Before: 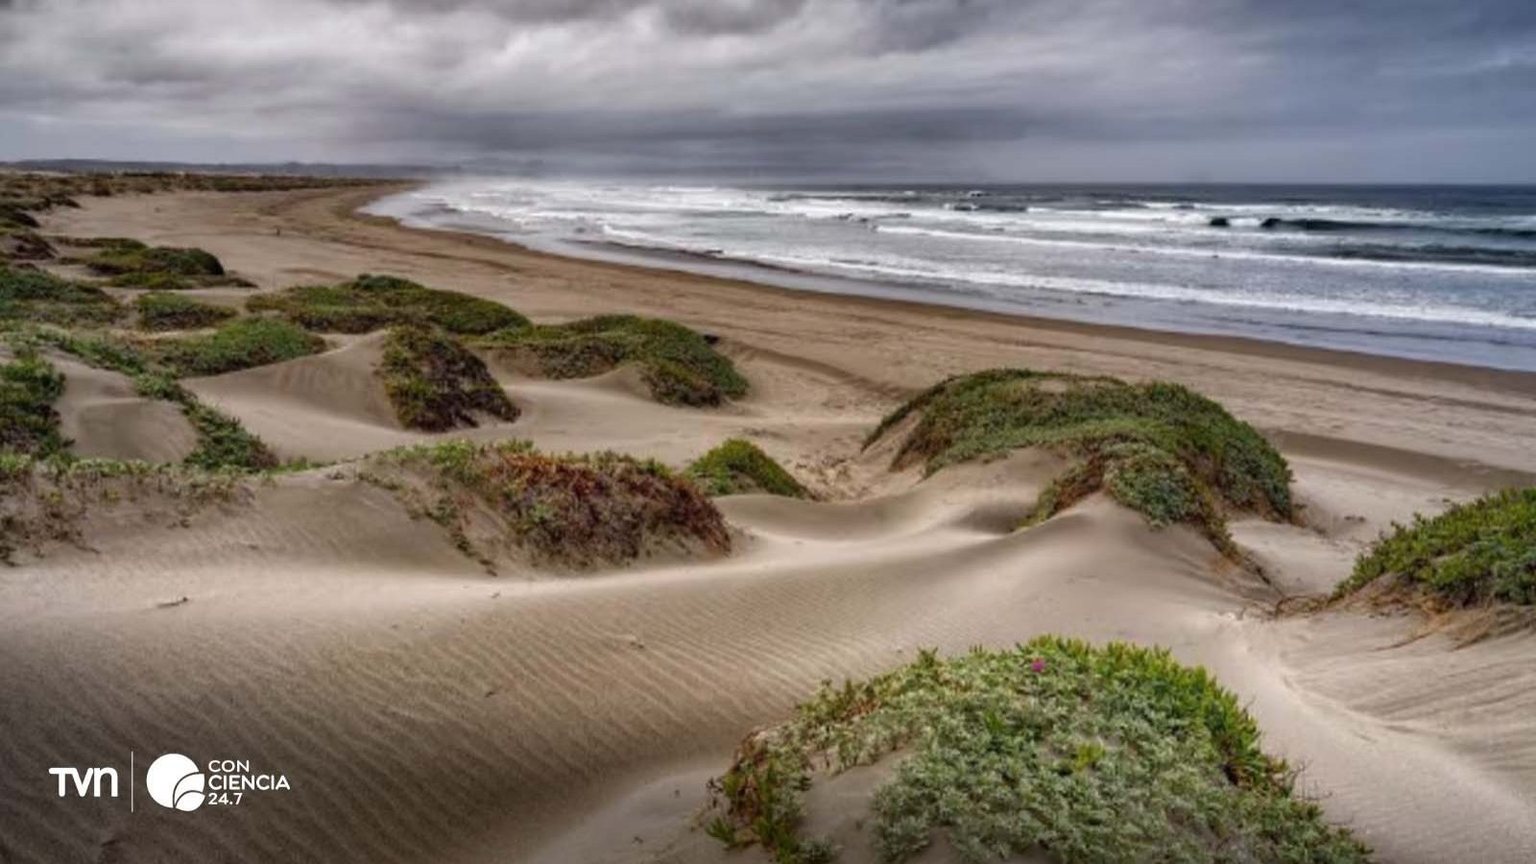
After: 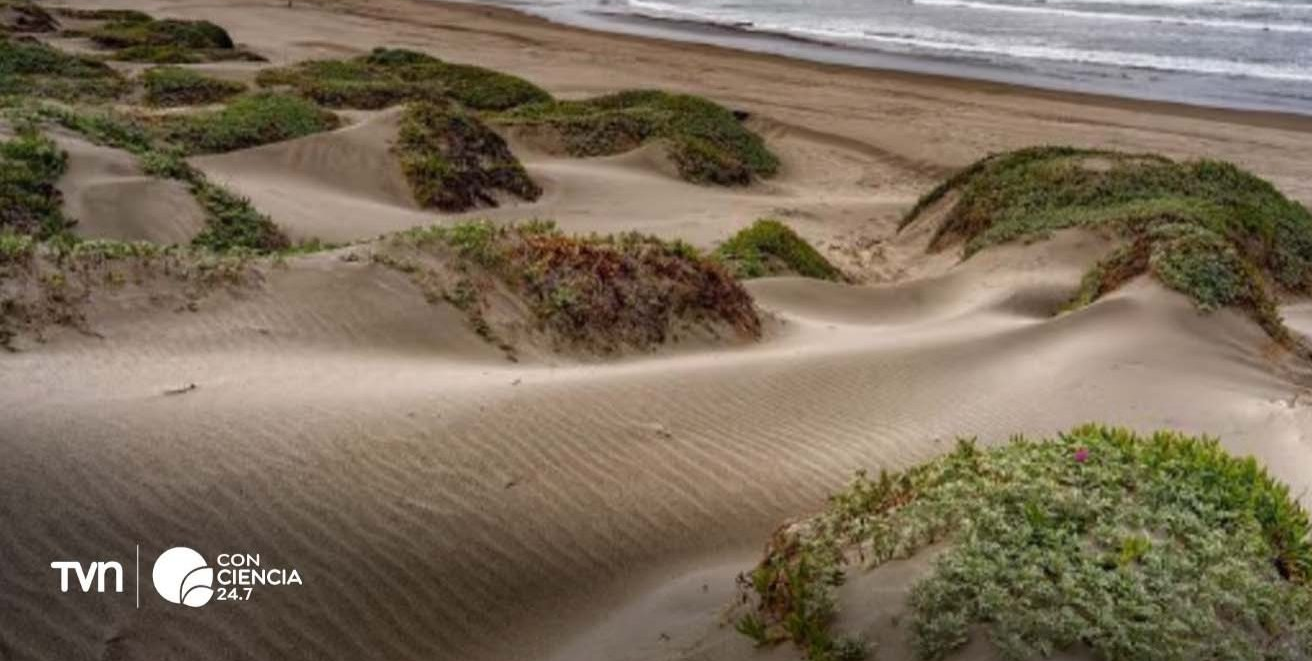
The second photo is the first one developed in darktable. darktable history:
crop: top 26.531%, right 17.959%
